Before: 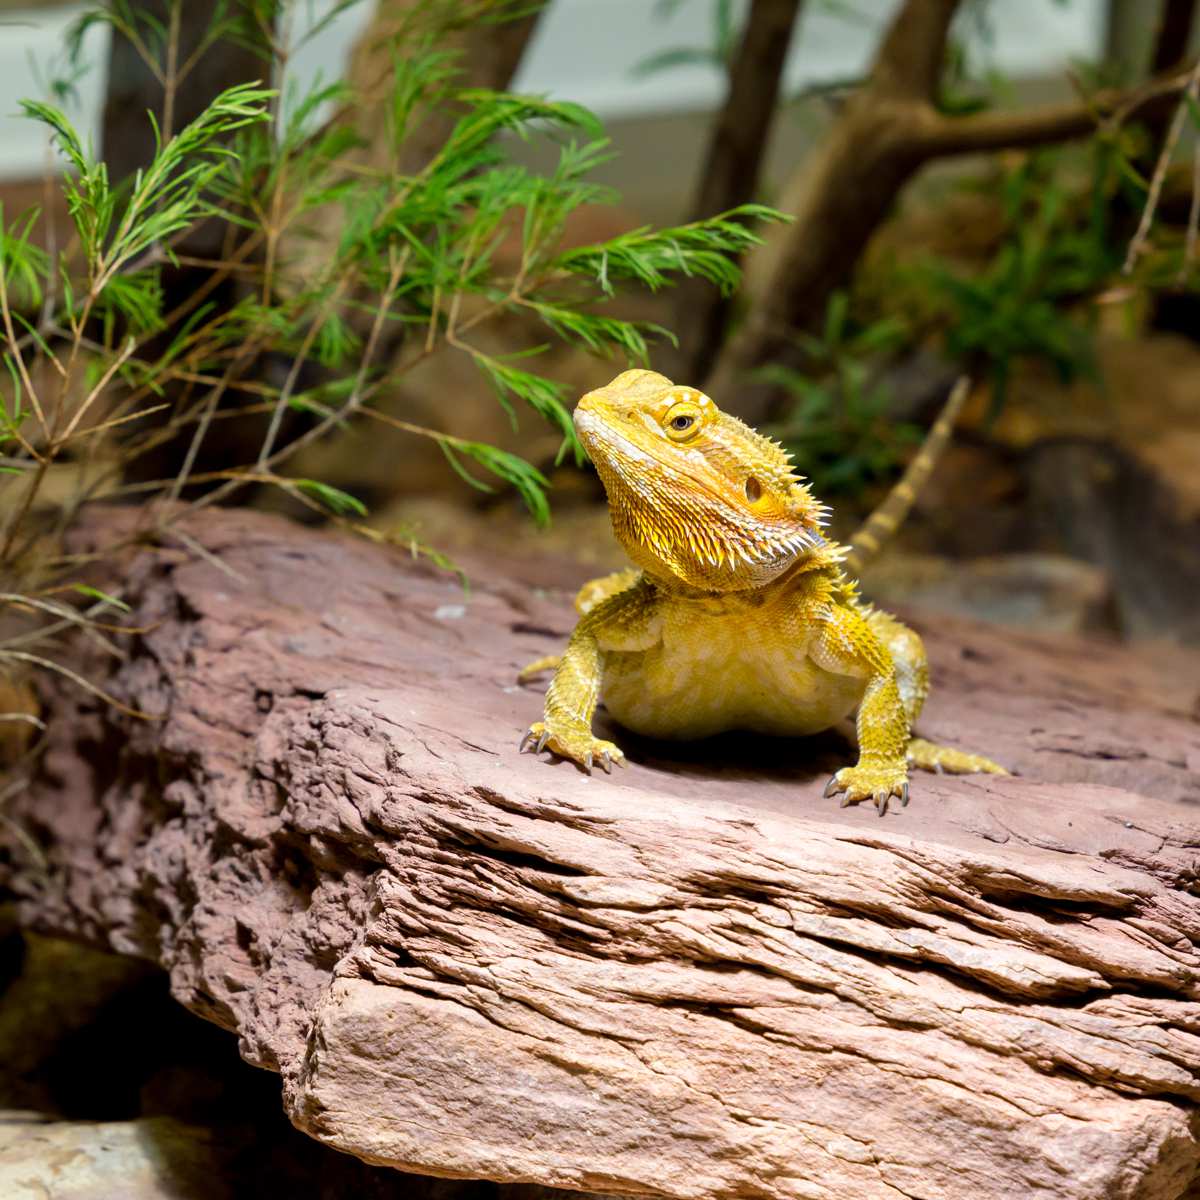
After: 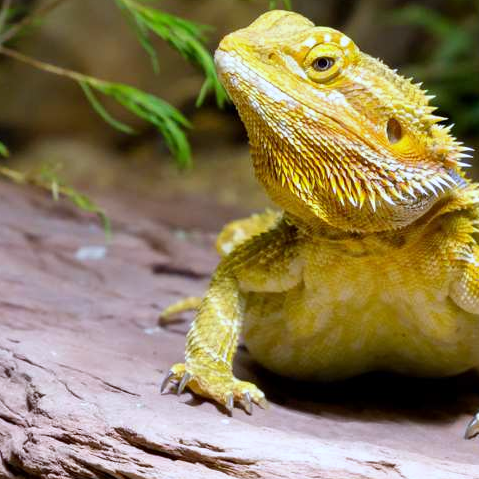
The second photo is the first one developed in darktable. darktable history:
white balance: red 0.931, blue 1.11
crop: left 30%, top 30%, right 30%, bottom 30%
